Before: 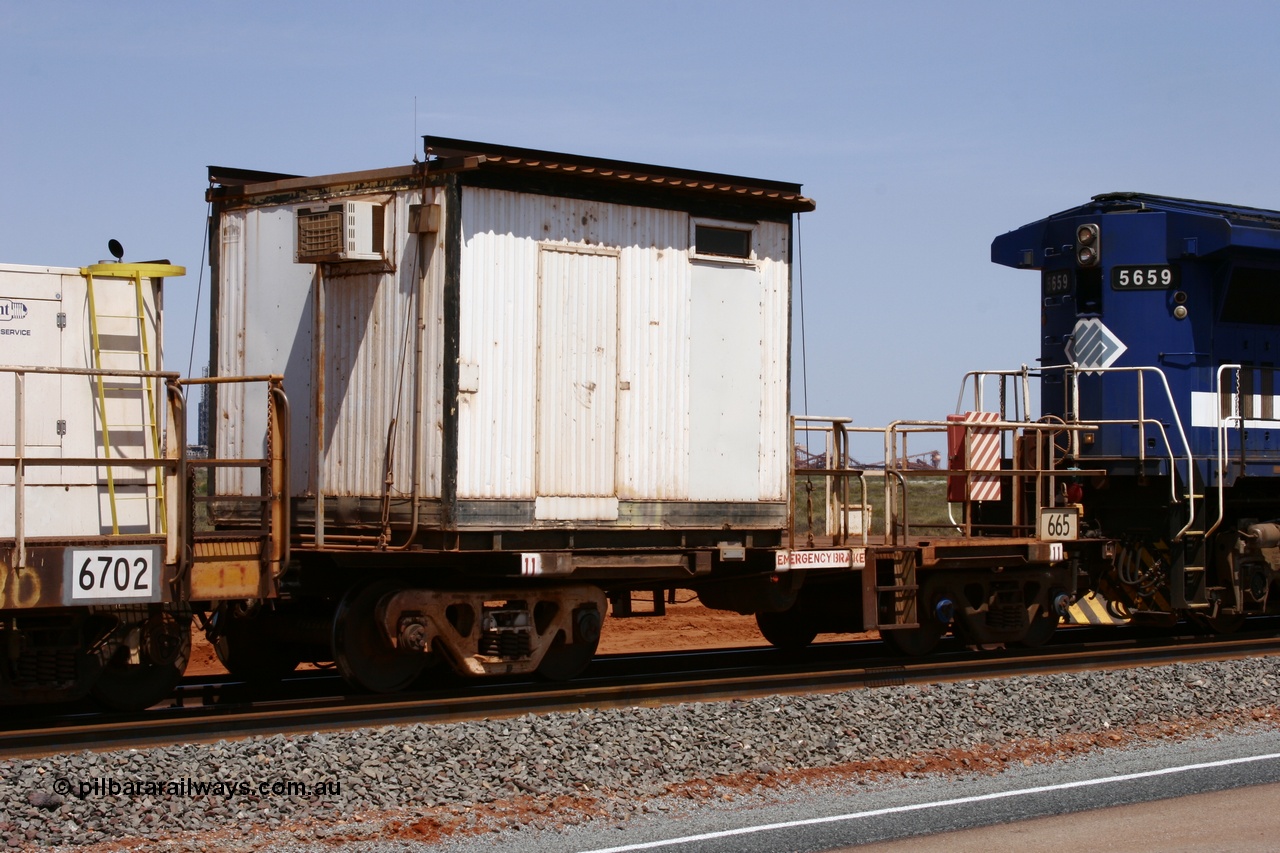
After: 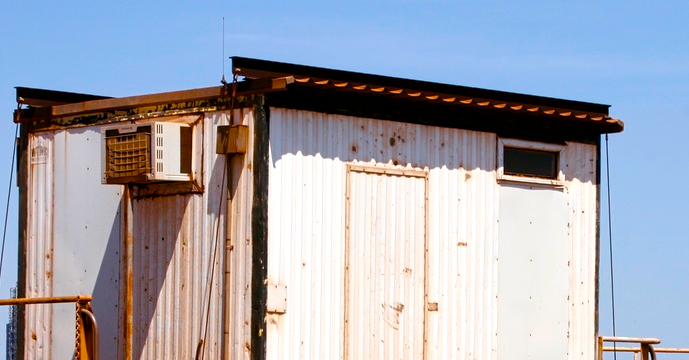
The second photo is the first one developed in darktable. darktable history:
contrast equalizer: y [[0.502, 0.505, 0.512, 0.529, 0.564, 0.588], [0.5 ×6], [0.502, 0.505, 0.512, 0.529, 0.564, 0.588], [0, 0.001, 0.001, 0.004, 0.008, 0.011], [0, 0.001, 0.001, 0.004, 0.008, 0.011]]
color balance rgb: linear chroma grading › global chroma 15.5%, perceptual saturation grading › global saturation 36.126%, global vibrance 9.184%
crop: left 15.047%, top 9.322%, right 31.063%, bottom 48.461%
exposure: exposure 0.202 EV, compensate highlight preservation false
